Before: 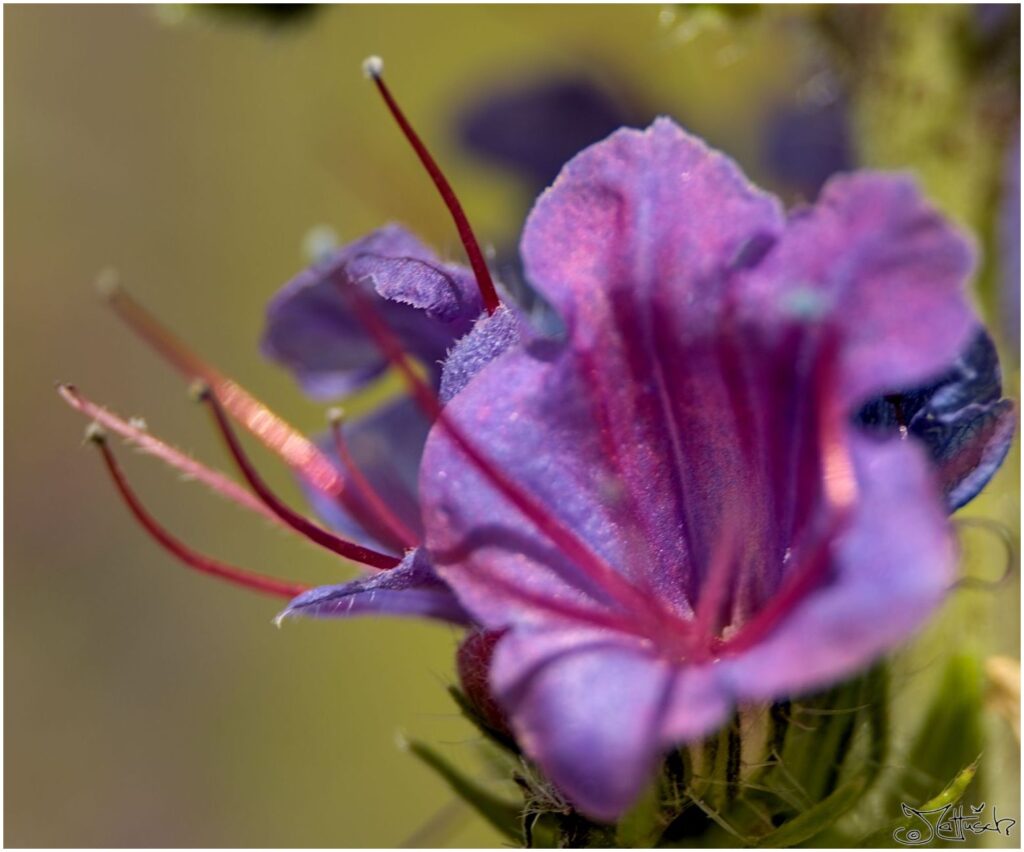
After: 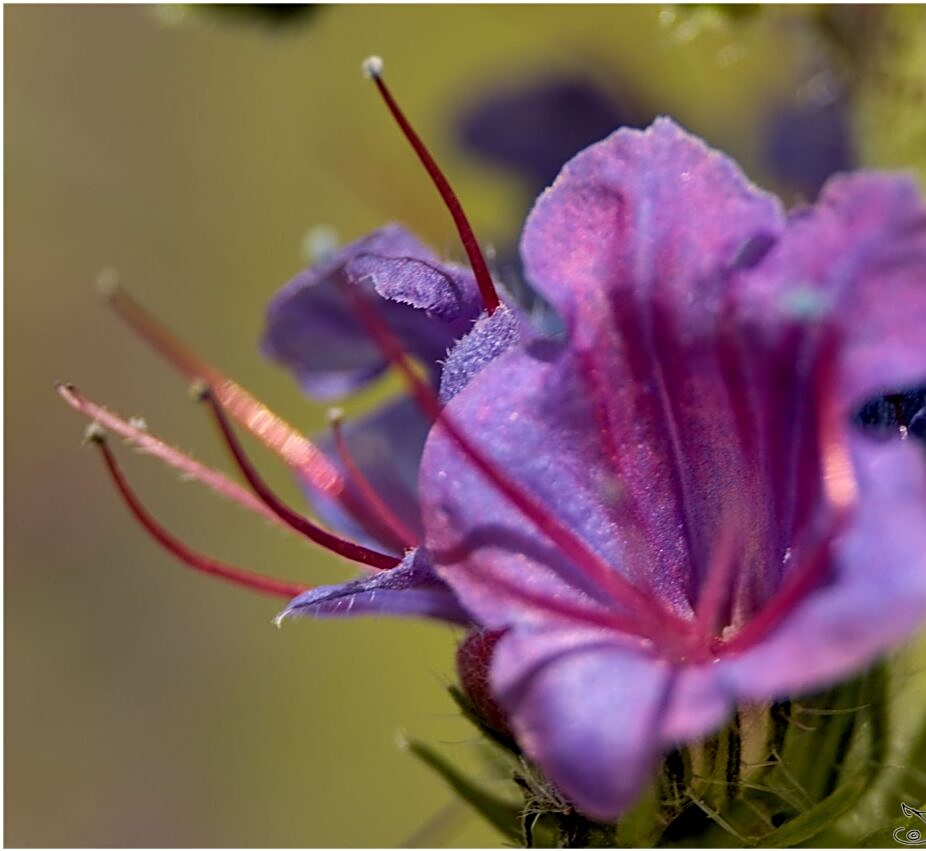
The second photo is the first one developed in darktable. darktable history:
crop: right 9.515%, bottom 0.025%
sharpen: on, module defaults
tone equalizer: edges refinement/feathering 500, mask exposure compensation -1.57 EV, preserve details no
